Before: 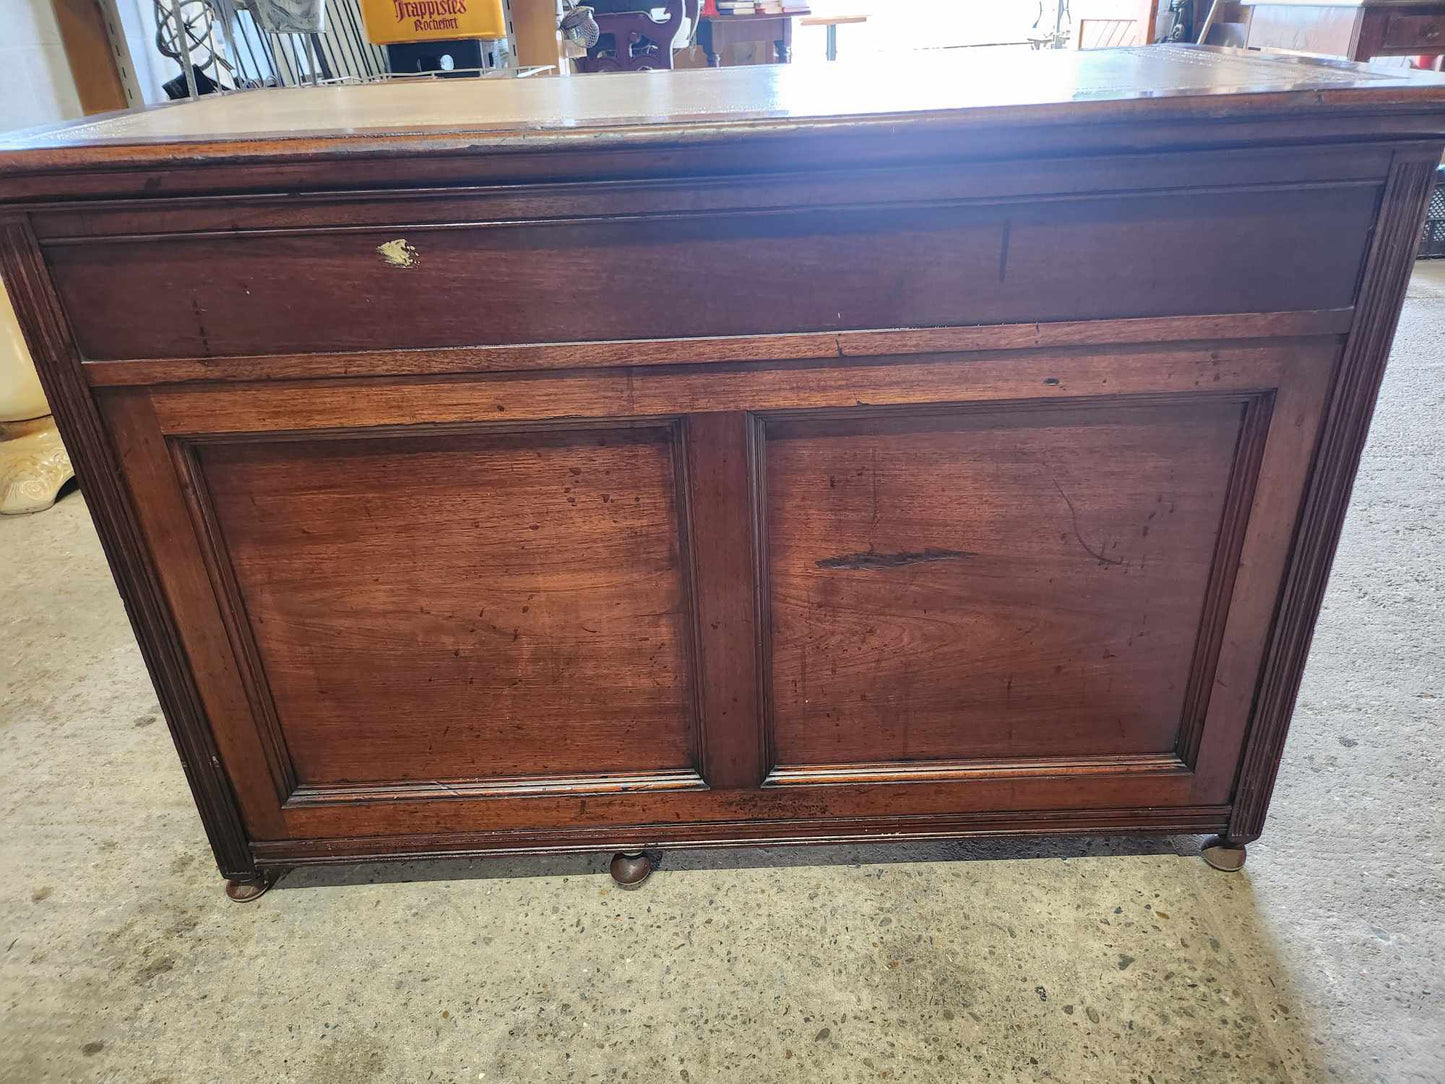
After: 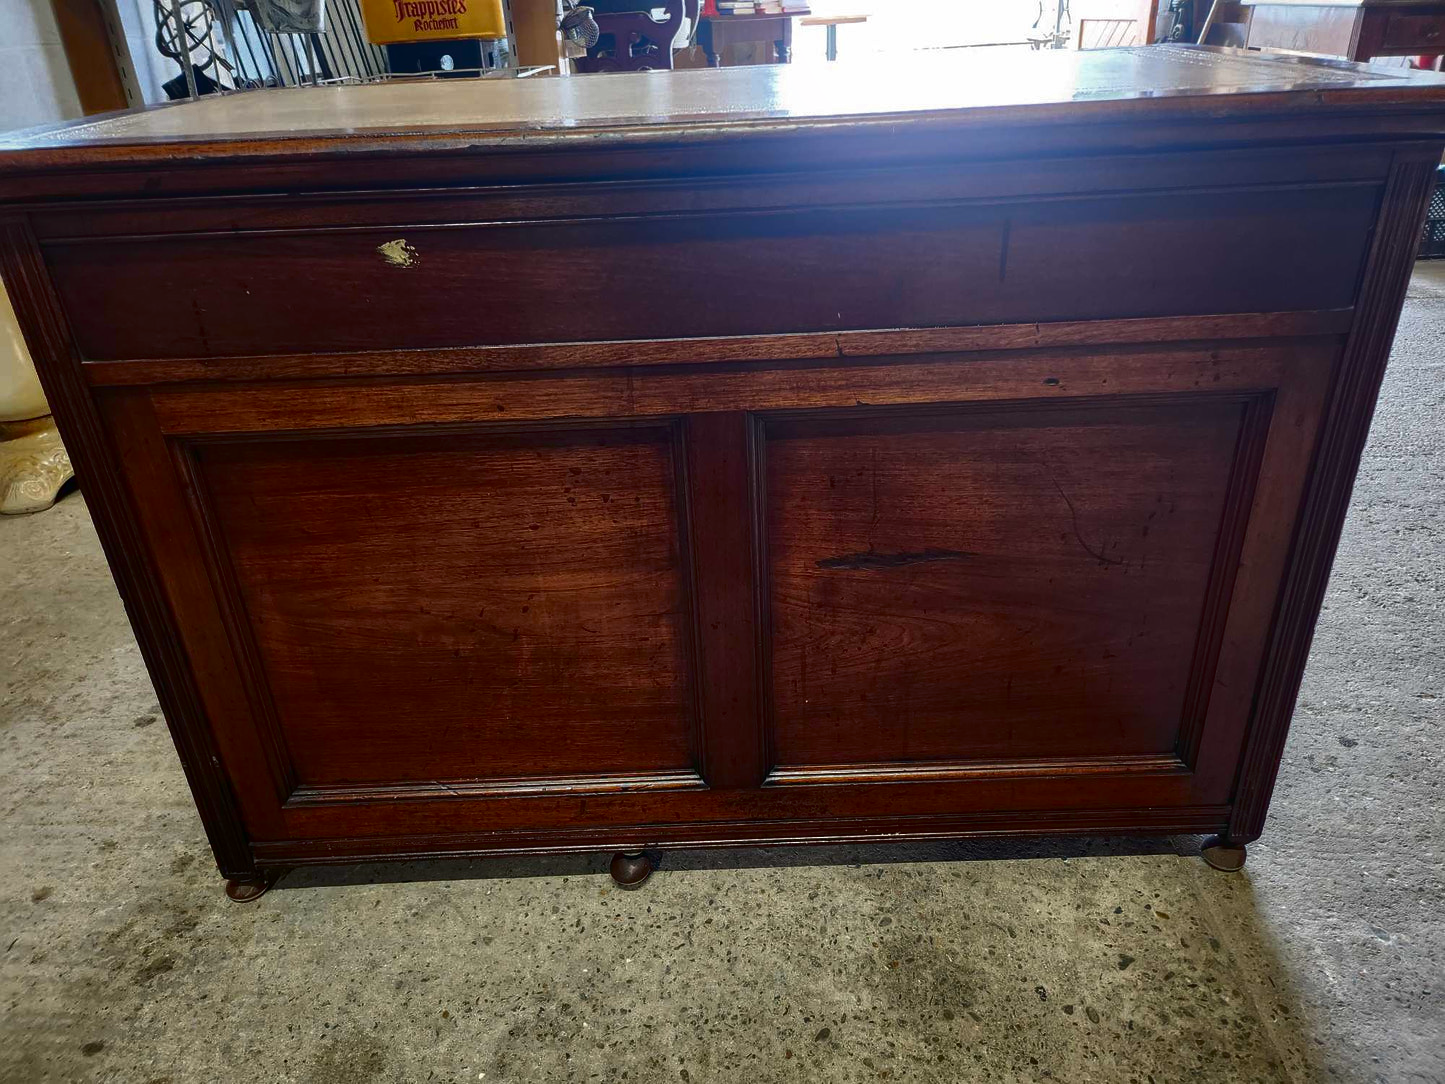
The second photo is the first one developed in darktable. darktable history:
contrast brightness saturation: brightness -0.52
bloom: size 38%, threshold 95%, strength 30%
